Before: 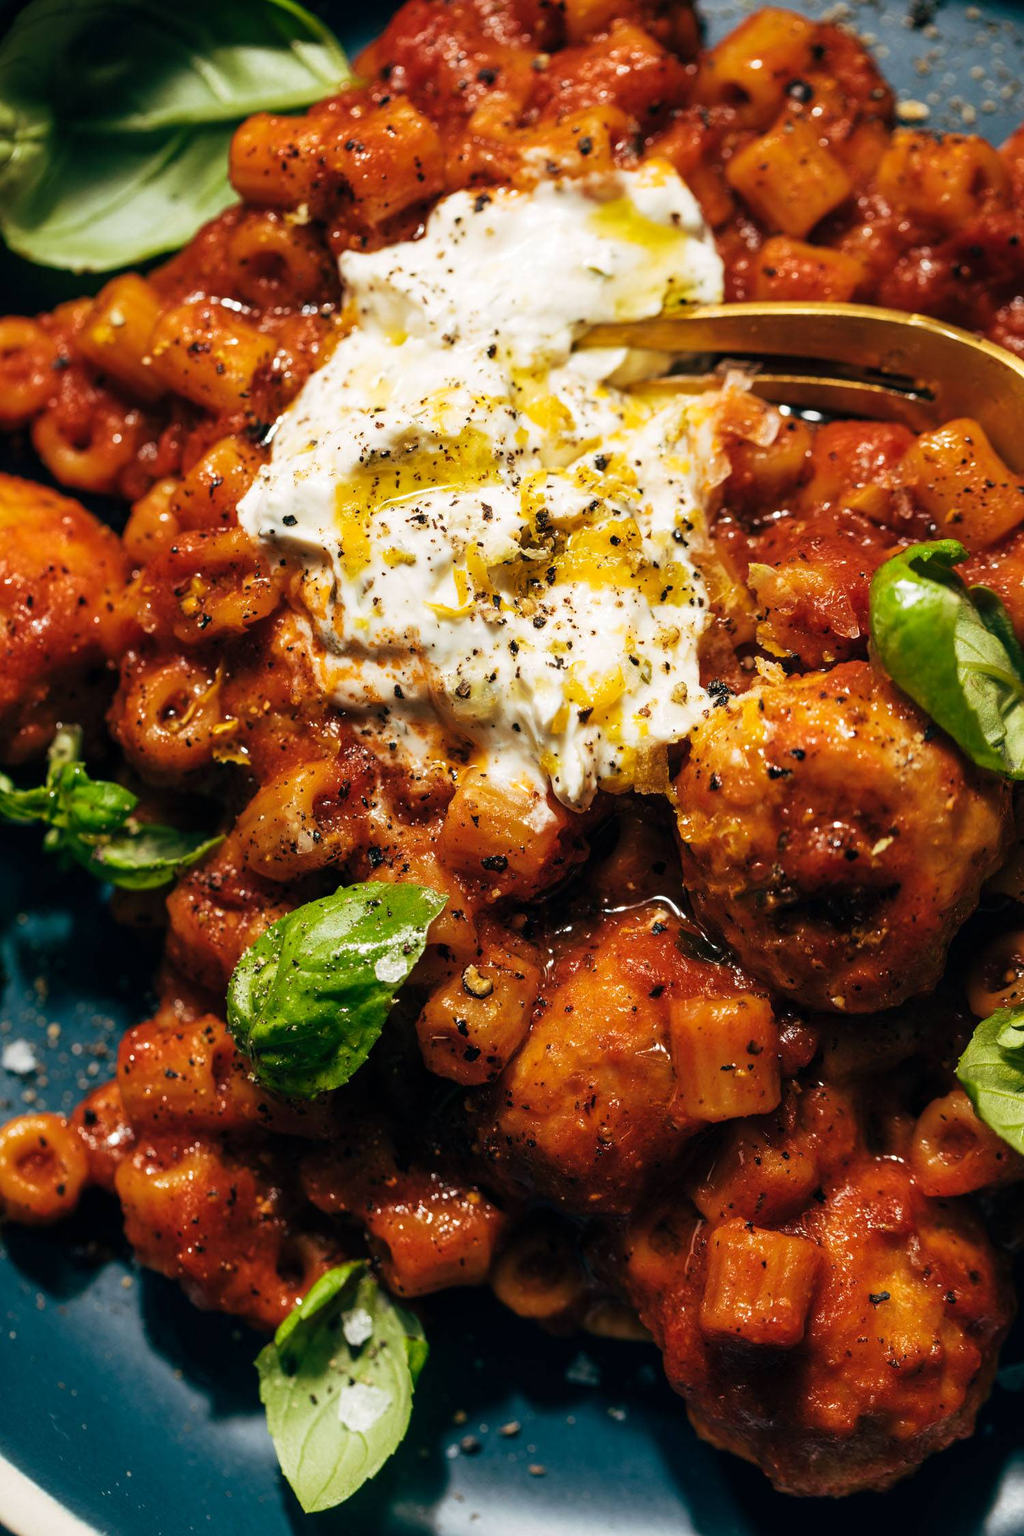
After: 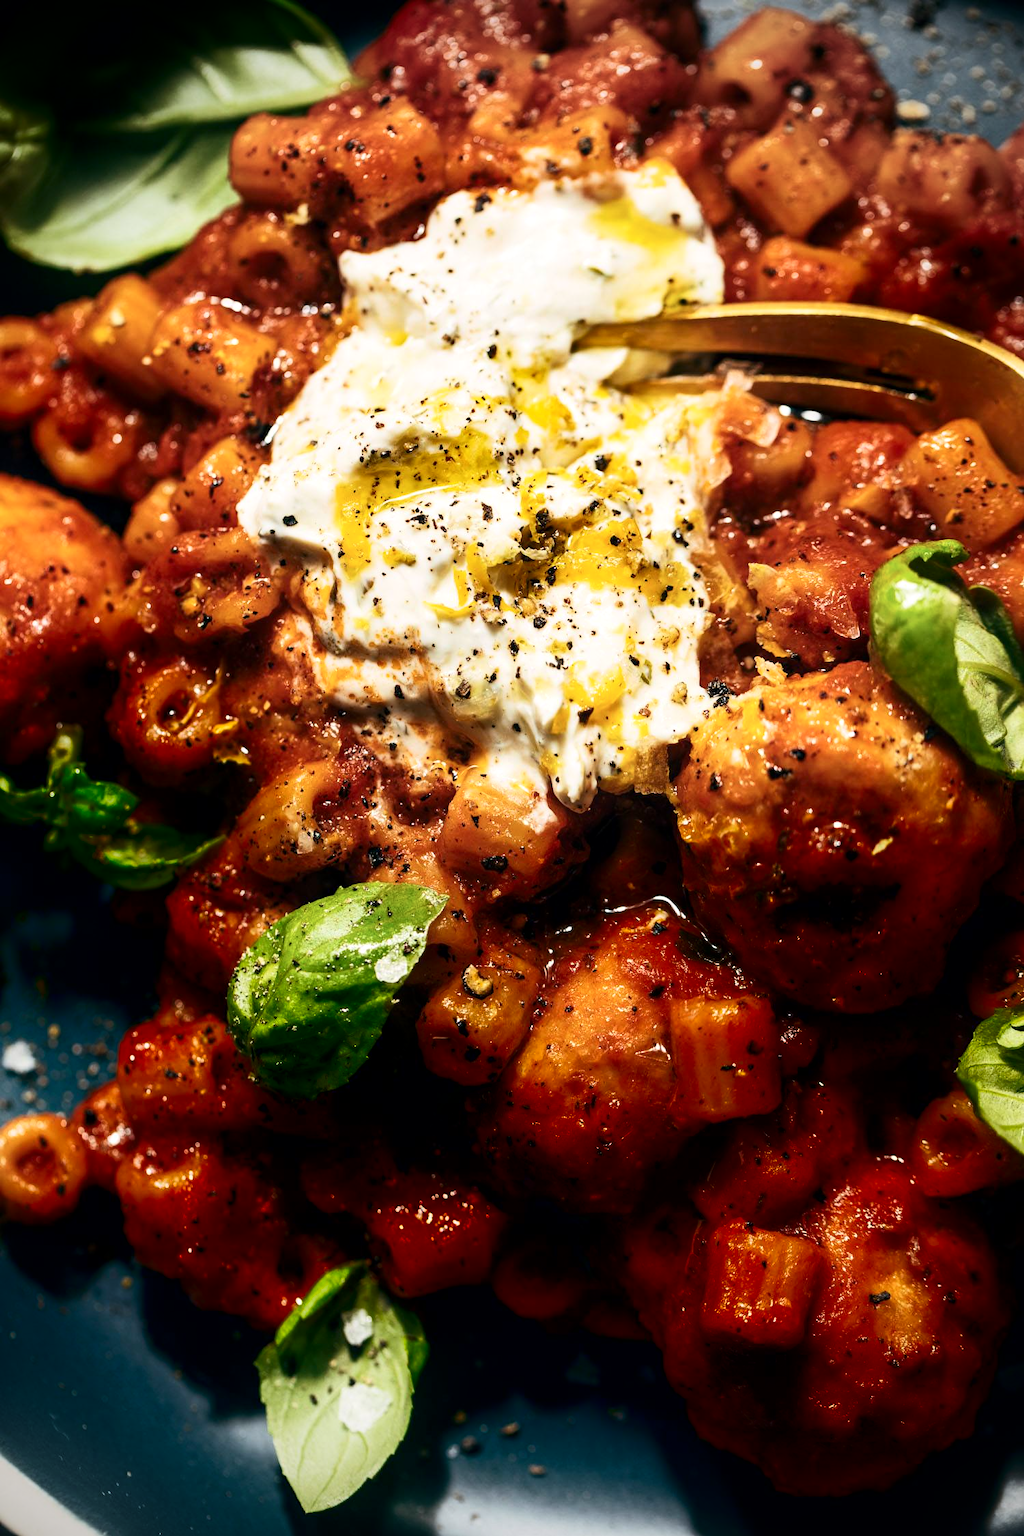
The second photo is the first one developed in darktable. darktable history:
local contrast: mode bilateral grid, contrast 21, coarseness 49, detail 119%, midtone range 0.2
vignetting: on, module defaults
contrast brightness saturation: contrast 0.235, brightness 0.089
shadows and highlights: shadows -87.49, highlights -36.59, soften with gaussian
